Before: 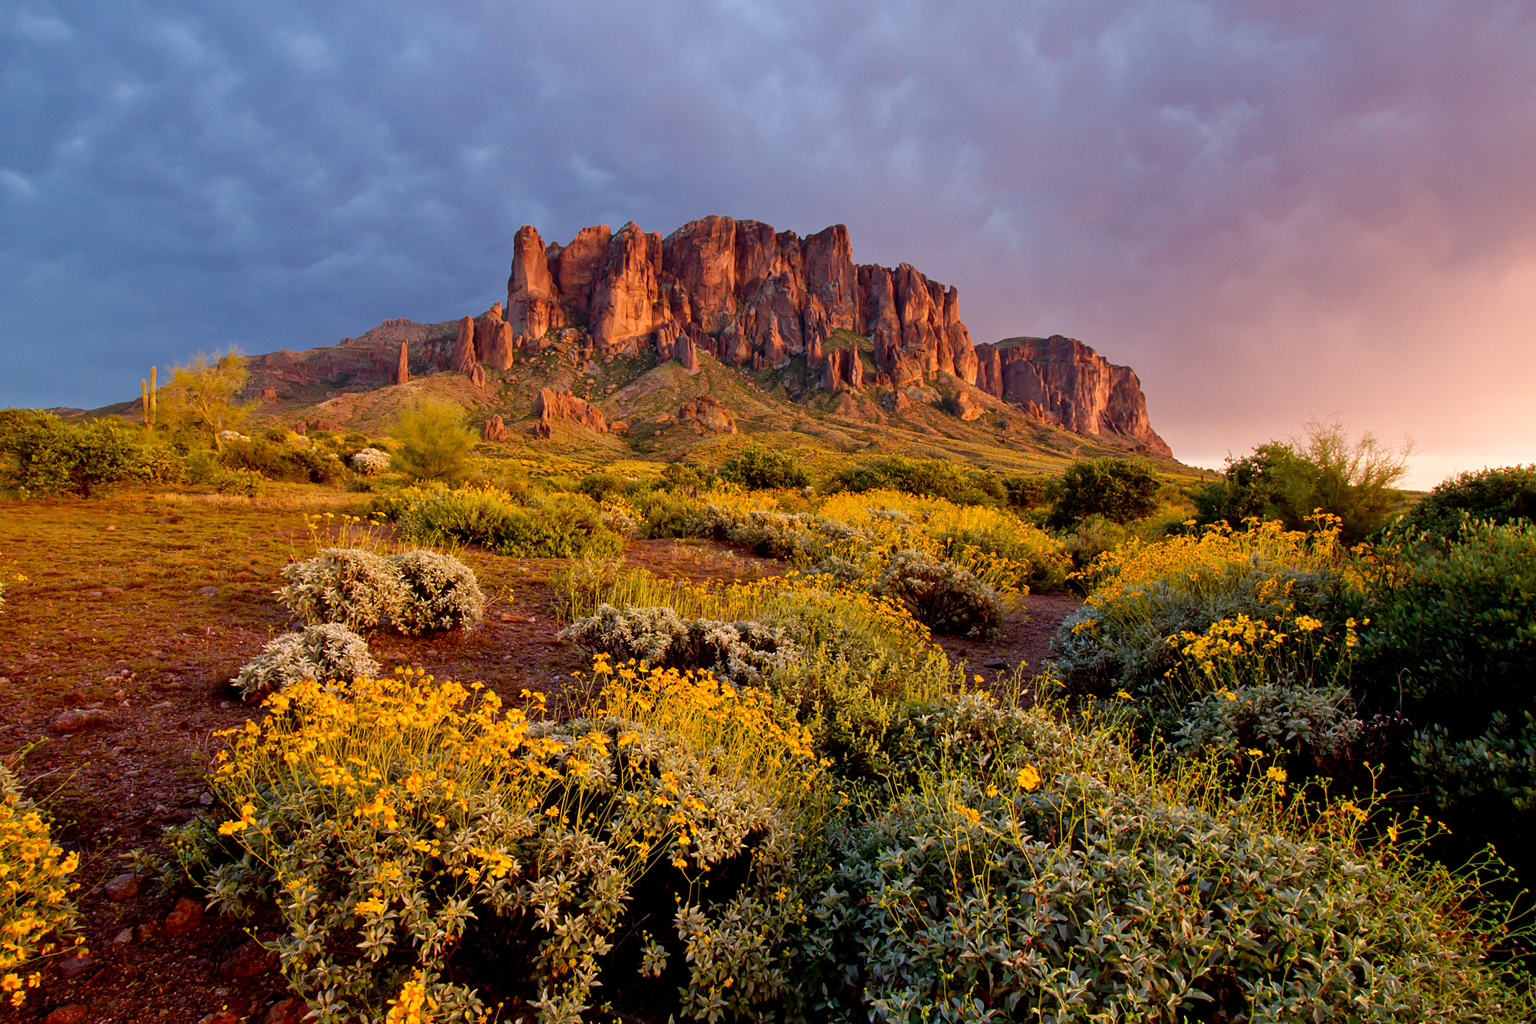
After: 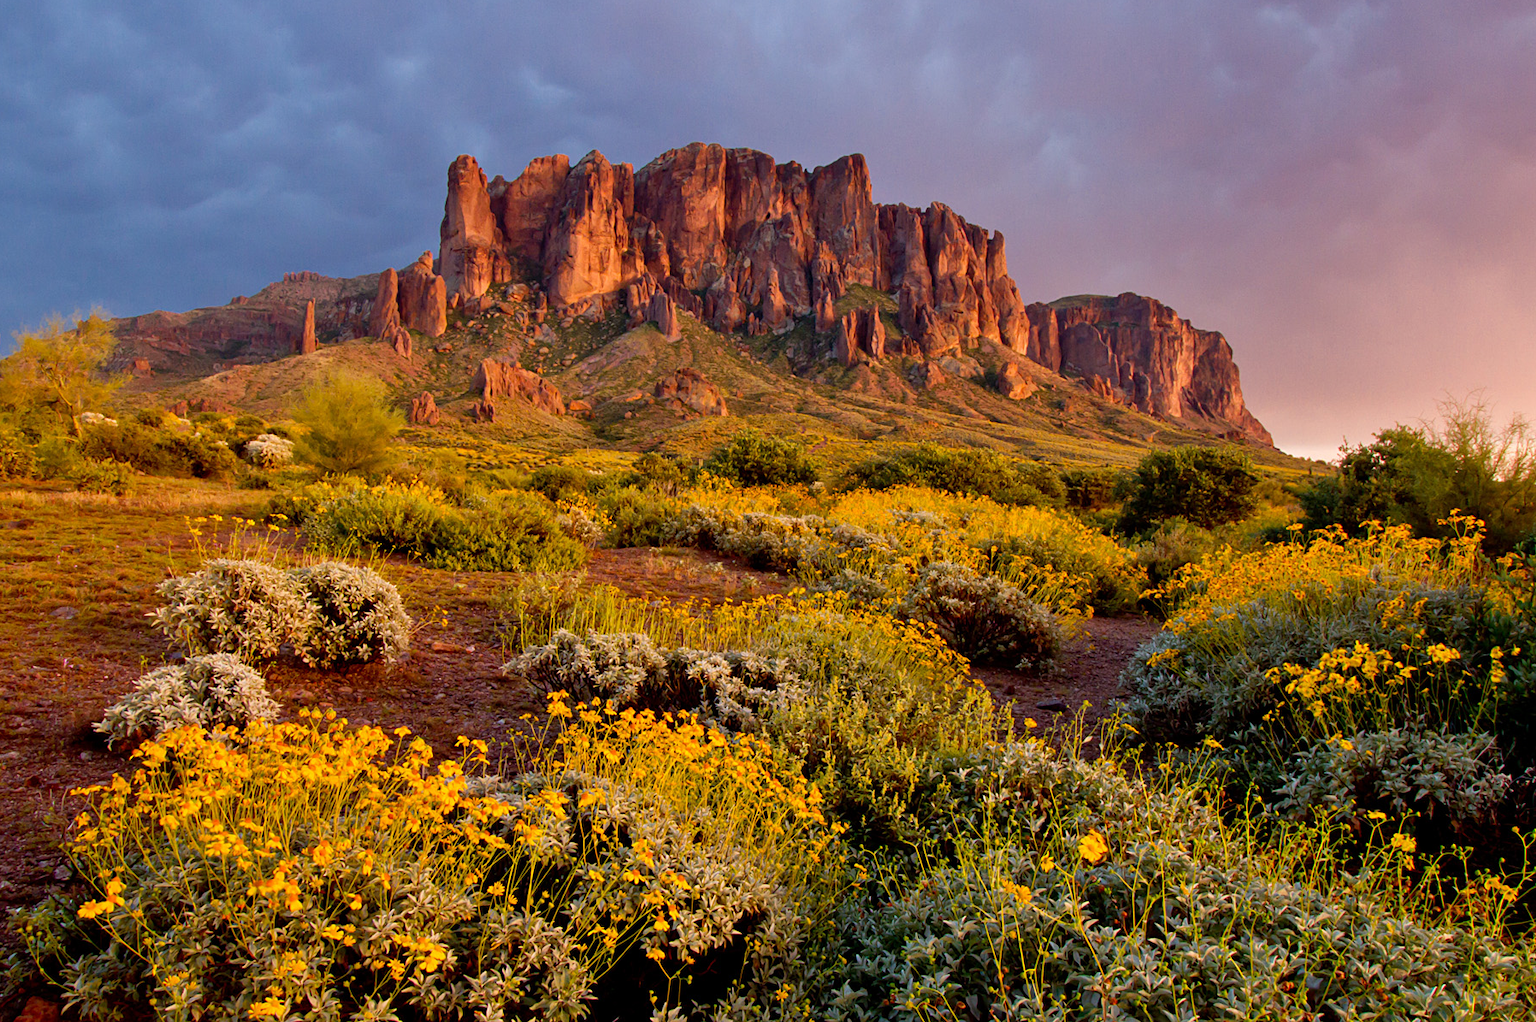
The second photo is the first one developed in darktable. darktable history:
crop and rotate: left 10.194%, top 9.944%, right 9.979%, bottom 10.387%
